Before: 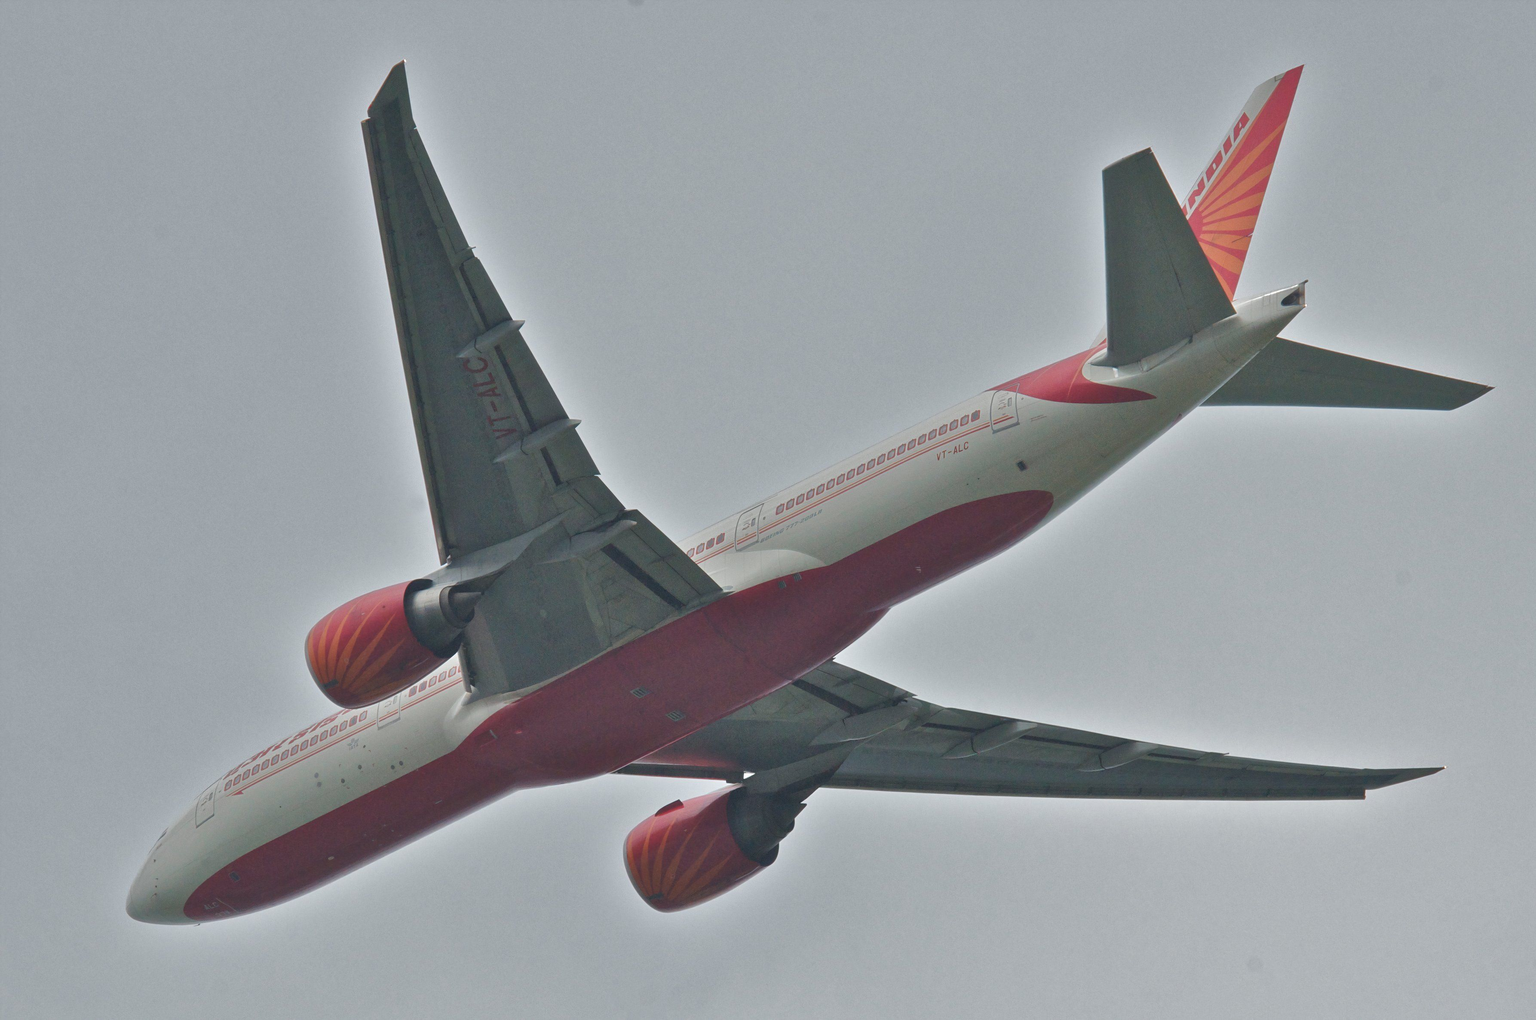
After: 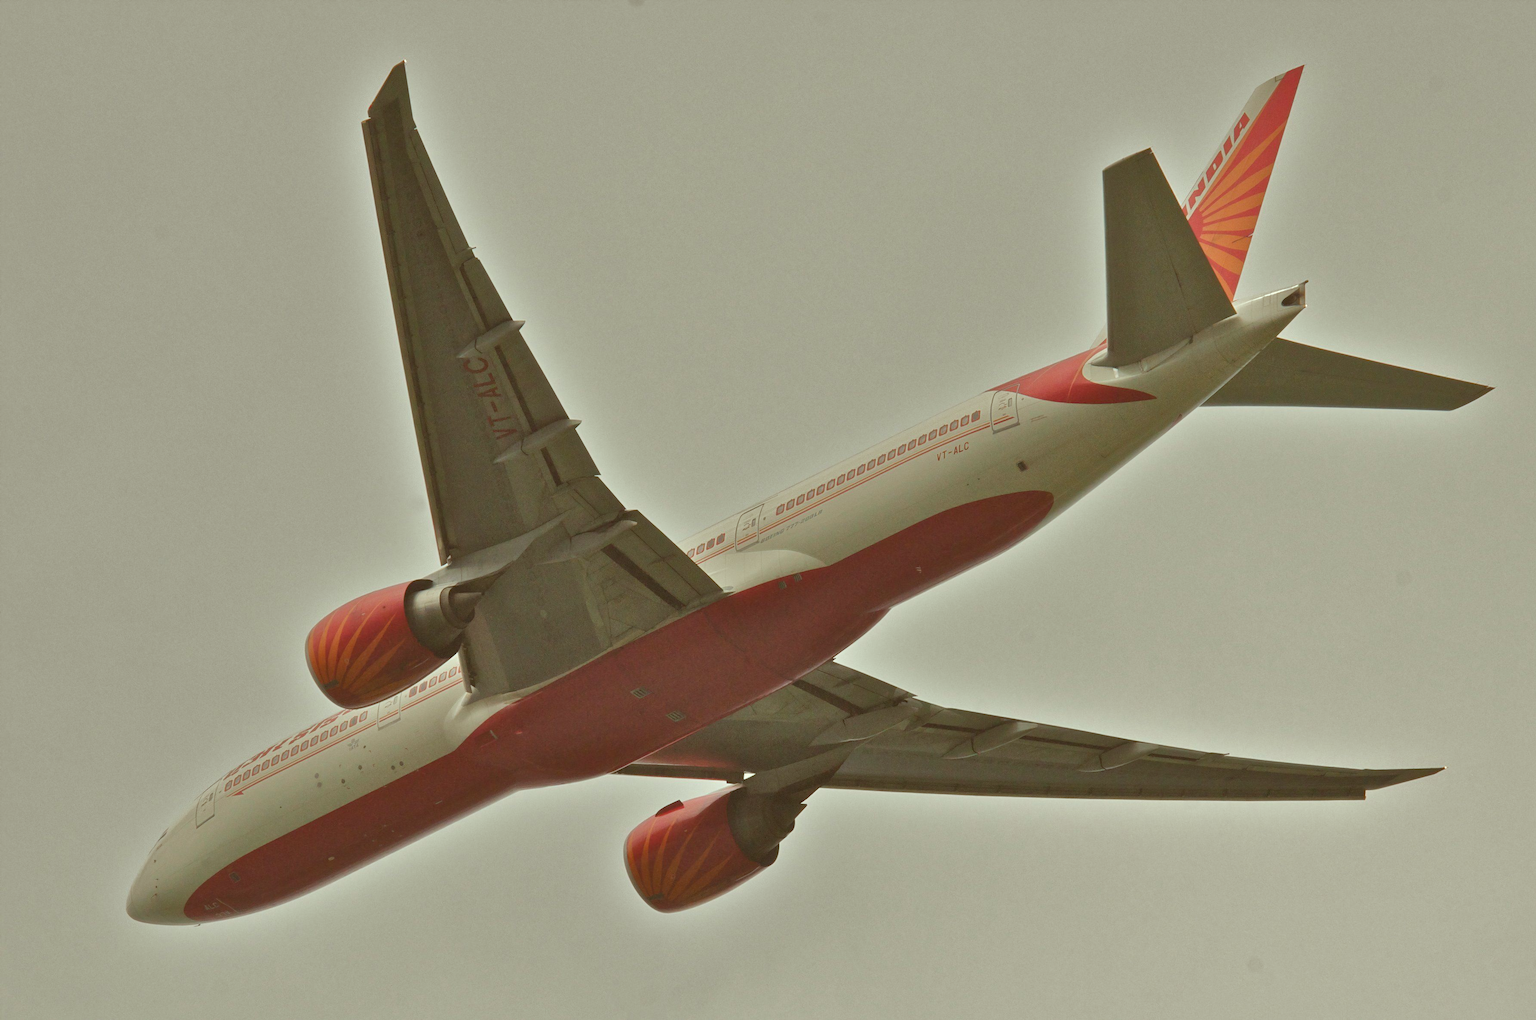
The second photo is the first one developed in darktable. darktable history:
base curve: preserve colors none
color correction: highlights a* -6.07, highlights b* 9.34, shadows a* 10.11, shadows b* 23.73
shadows and highlights: radius 128.22, shadows 21.15, highlights -22.27, low approximation 0.01
exposure: black level correction 0.001, compensate highlight preservation false
